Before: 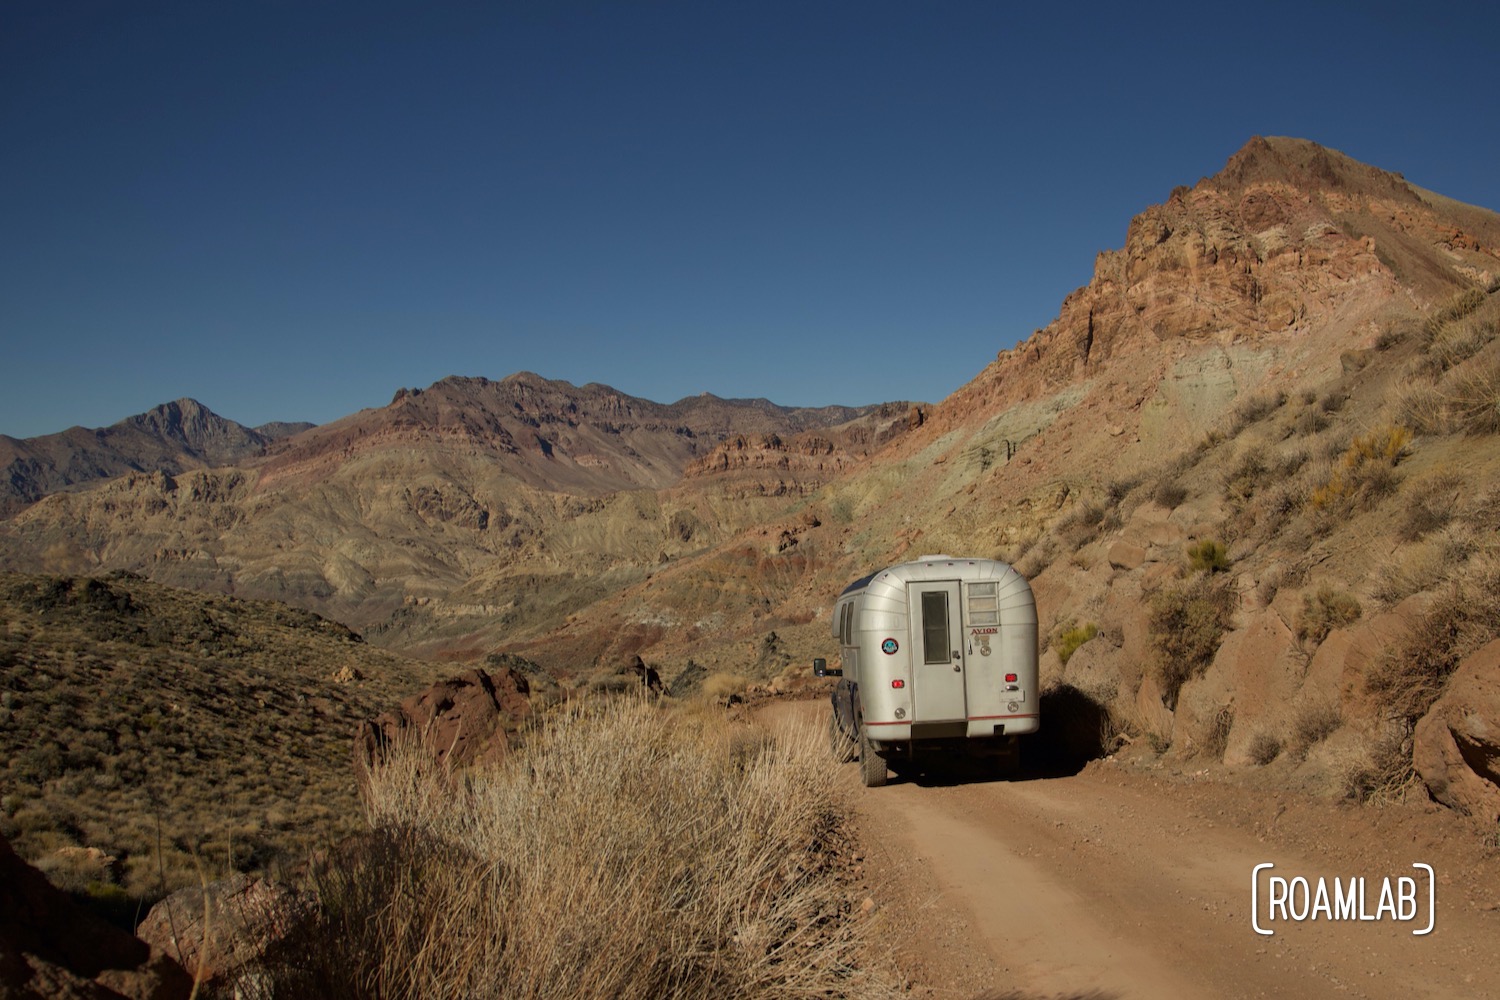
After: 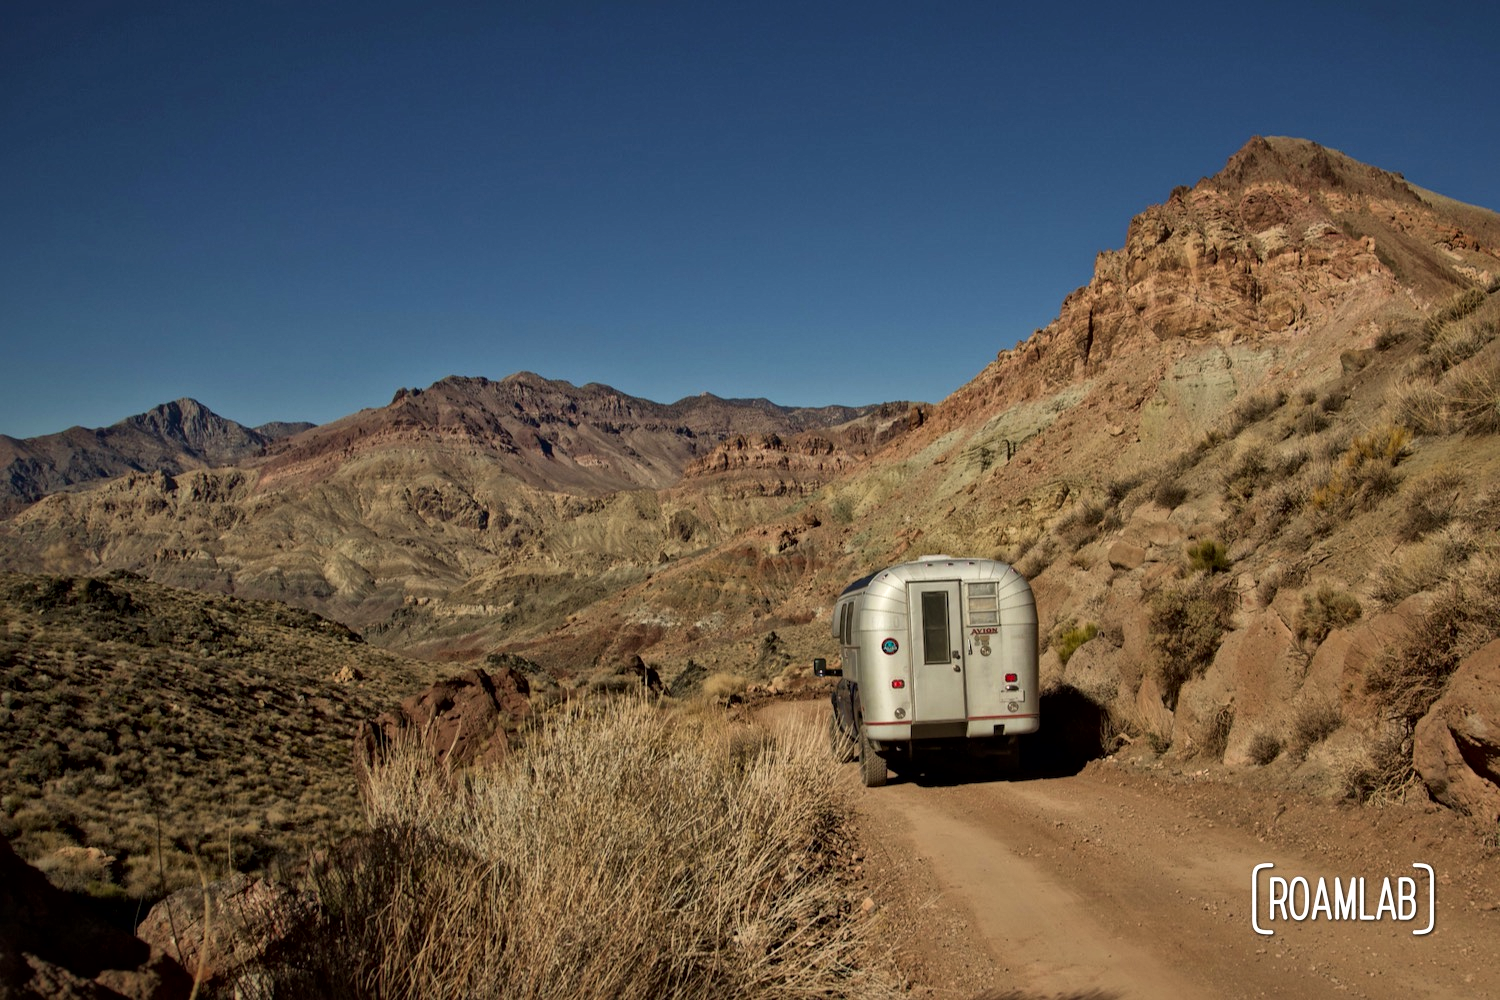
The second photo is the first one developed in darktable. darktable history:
velvia: strength 17%
local contrast: mode bilateral grid, contrast 20, coarseness 19, detail 163%, midtone range 0.2
